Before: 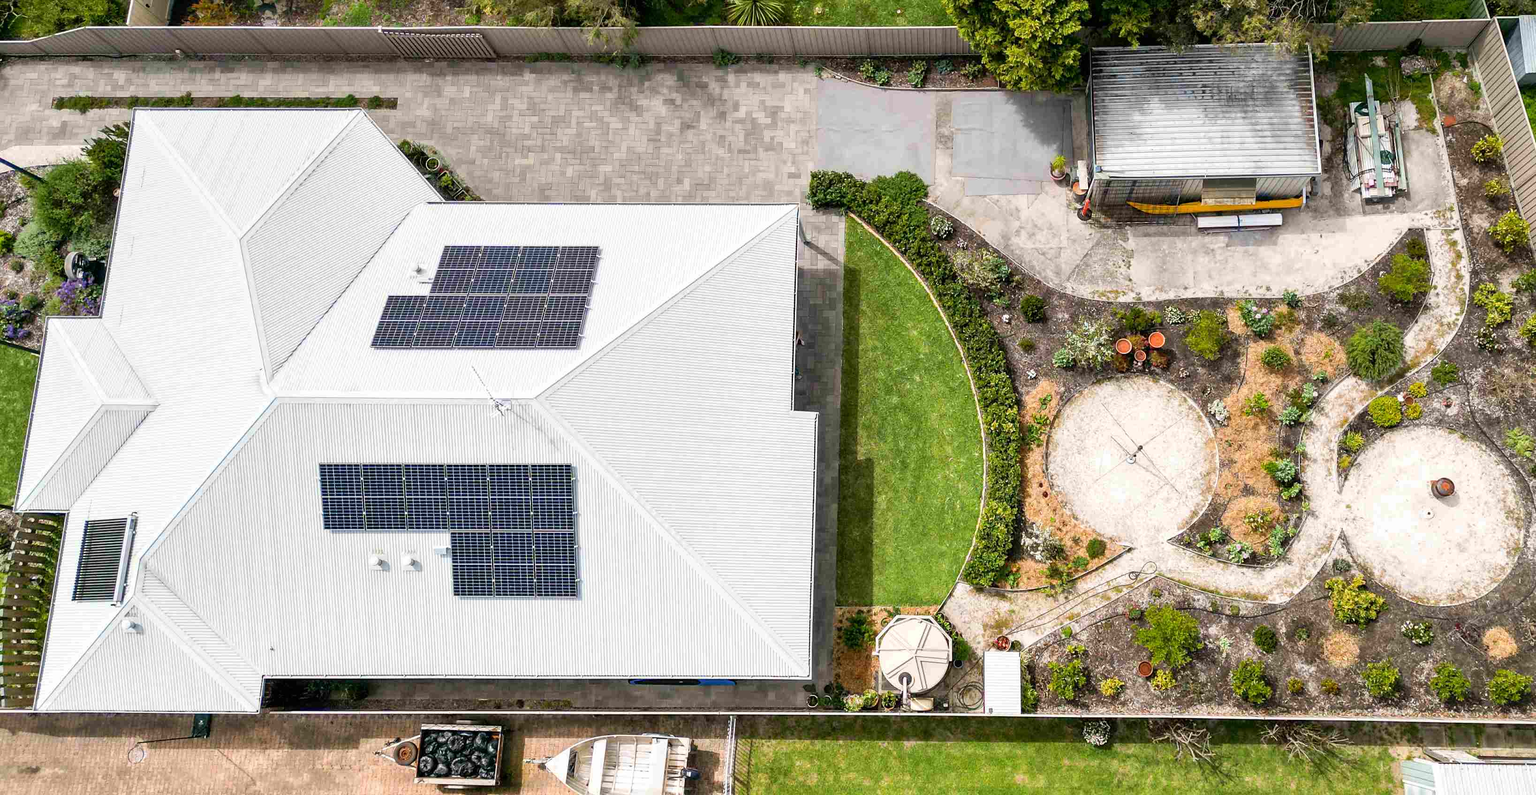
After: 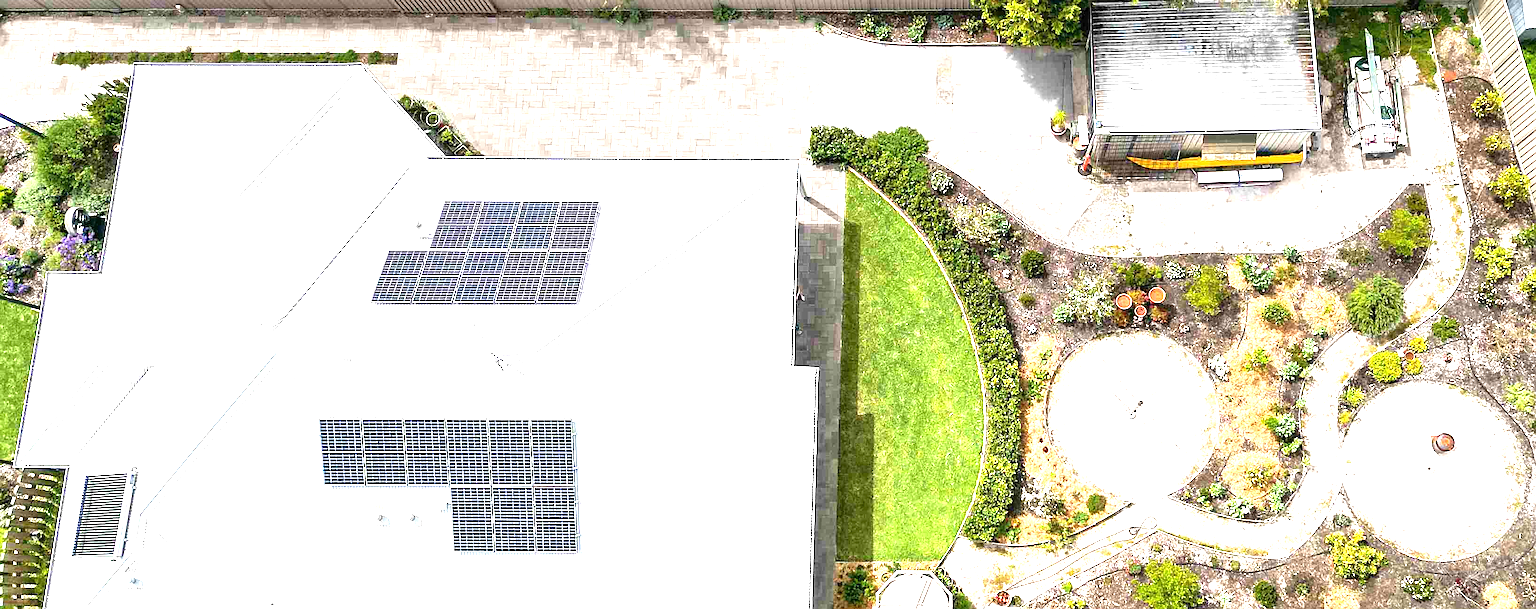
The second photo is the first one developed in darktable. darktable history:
sharpen: on, module defaults
crop: top 5.667%, bottom 17.637%
exposure: black level correction 0, exposure 1.45 EV, compensate exposure bias true, compensate highlight preservation false
